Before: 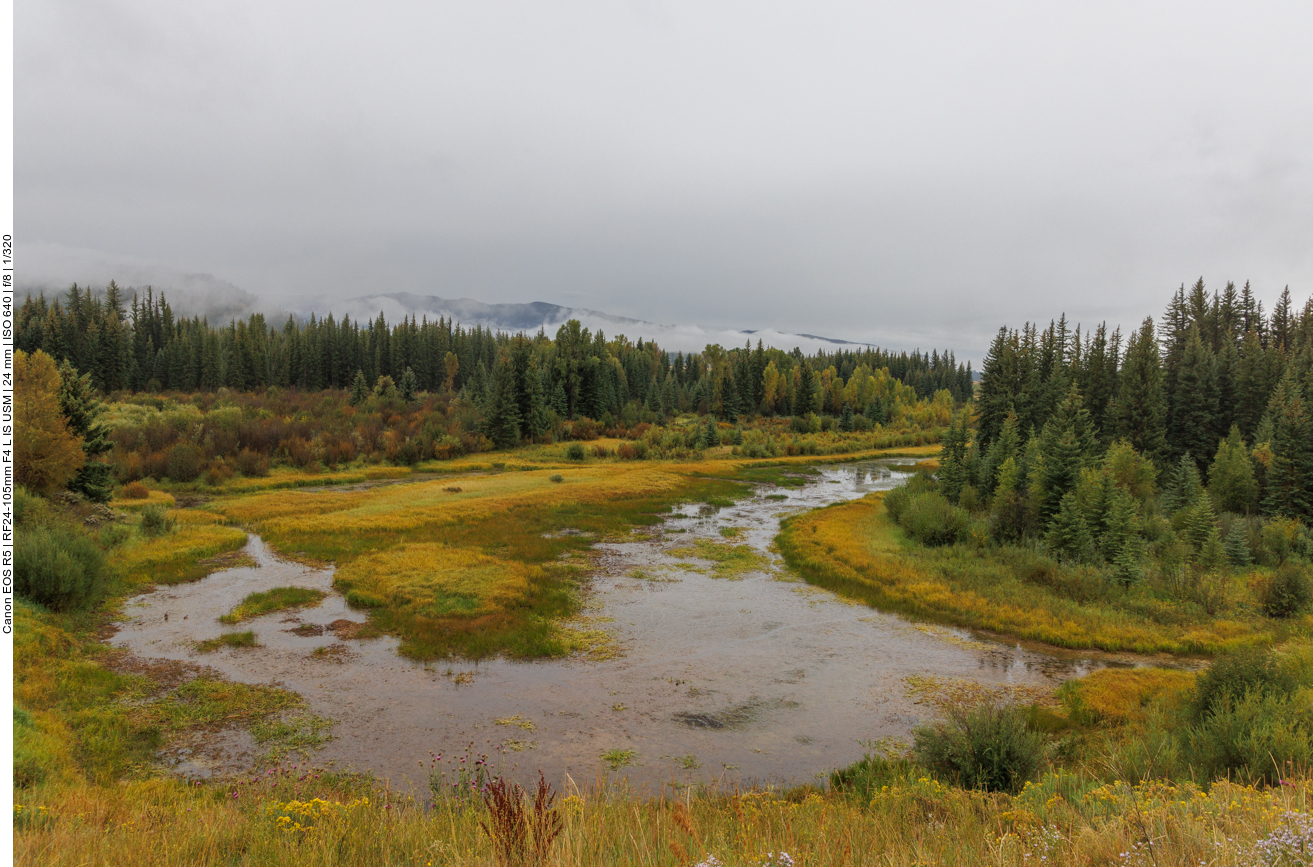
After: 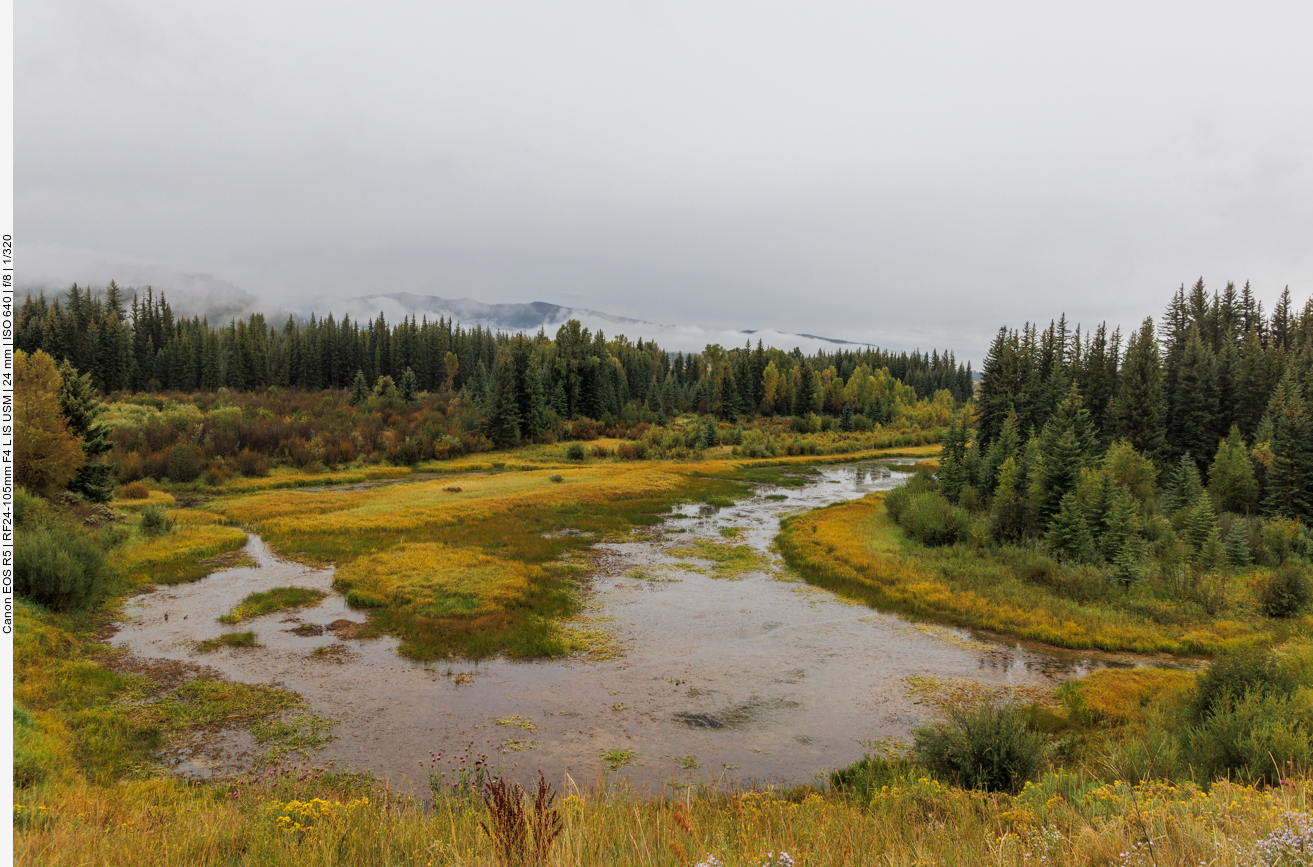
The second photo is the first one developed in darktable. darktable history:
tone curve: curves: ch0 [(0, 0) (0.058, 0.027) (0.214, 0.183) (0.304, 0.288) (0.522, 0.549) (0.658, 0.7) (0.741, 0.775) (0.844, 0.866) (0.986, 0.957)]; ch1 [(0, 0) (0.172, 0.123) (0.312, 0.296) (0.437, 0.429) (0.471, 0.469) (0.502, 0.5) (0.513, 0.515) (0.572, 0.603) (0.617, 0.653) (0.68, 0.724) (0.889, 0.924) (1, 1)]; ch2 [(0, 0) (0.411, 0.424) (0.489, 0.49) (0.502, 0.5) (0.517, 0.519) (0.549, 0.578) (0.604, 0.628) (0.693, 0.686) (1, 1)], color space Lab, linked channels
